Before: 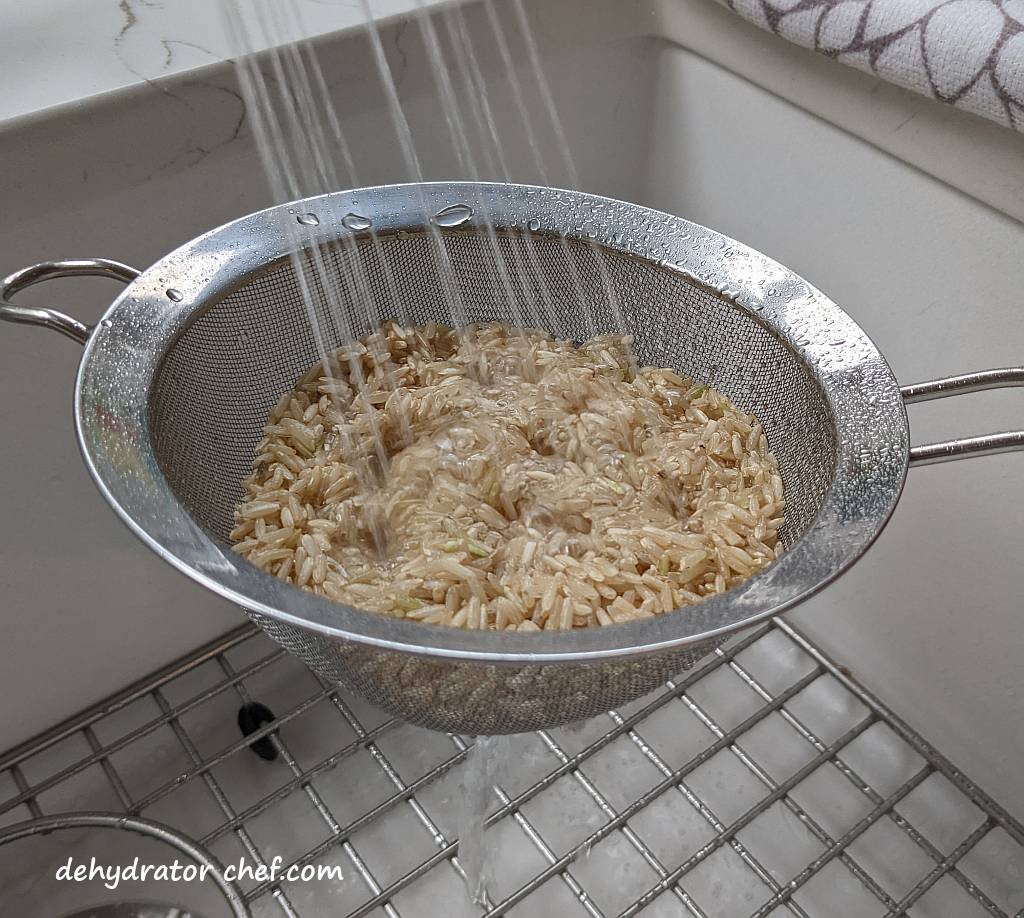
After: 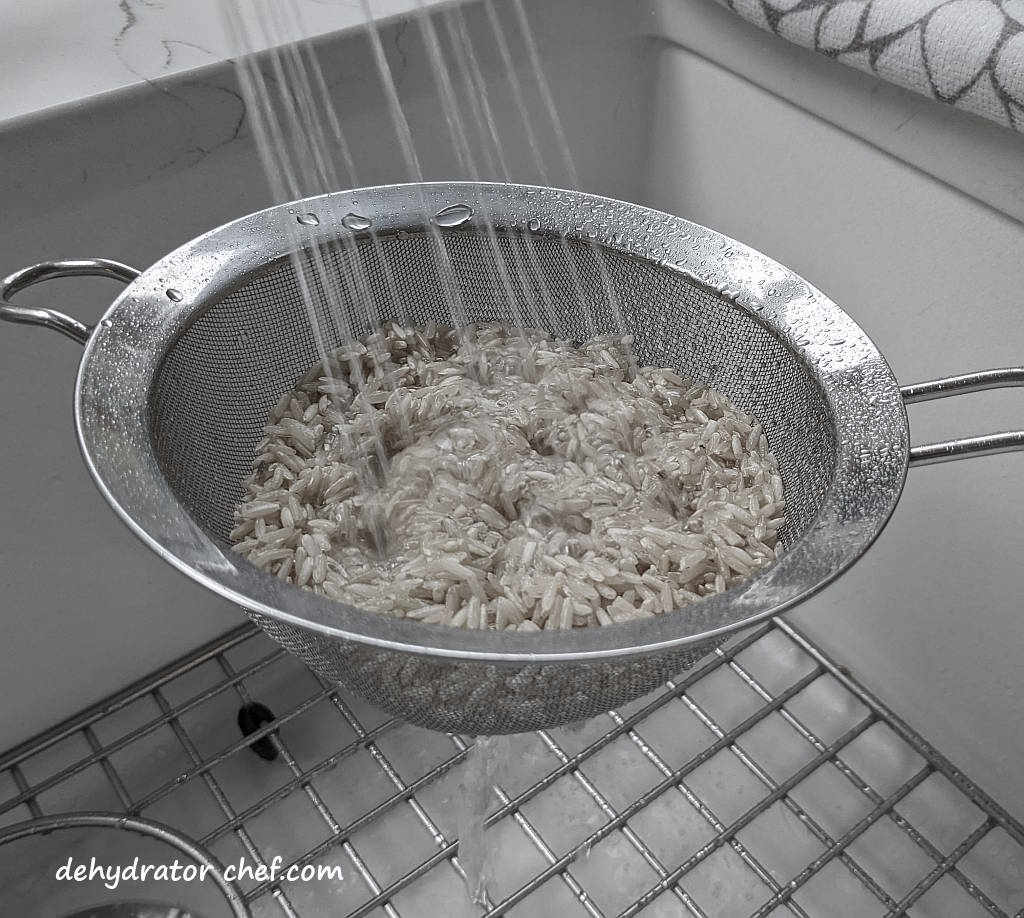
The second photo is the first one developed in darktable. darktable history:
color correction: saturation 0.3
white balance: red 0.976, blue 1.04
